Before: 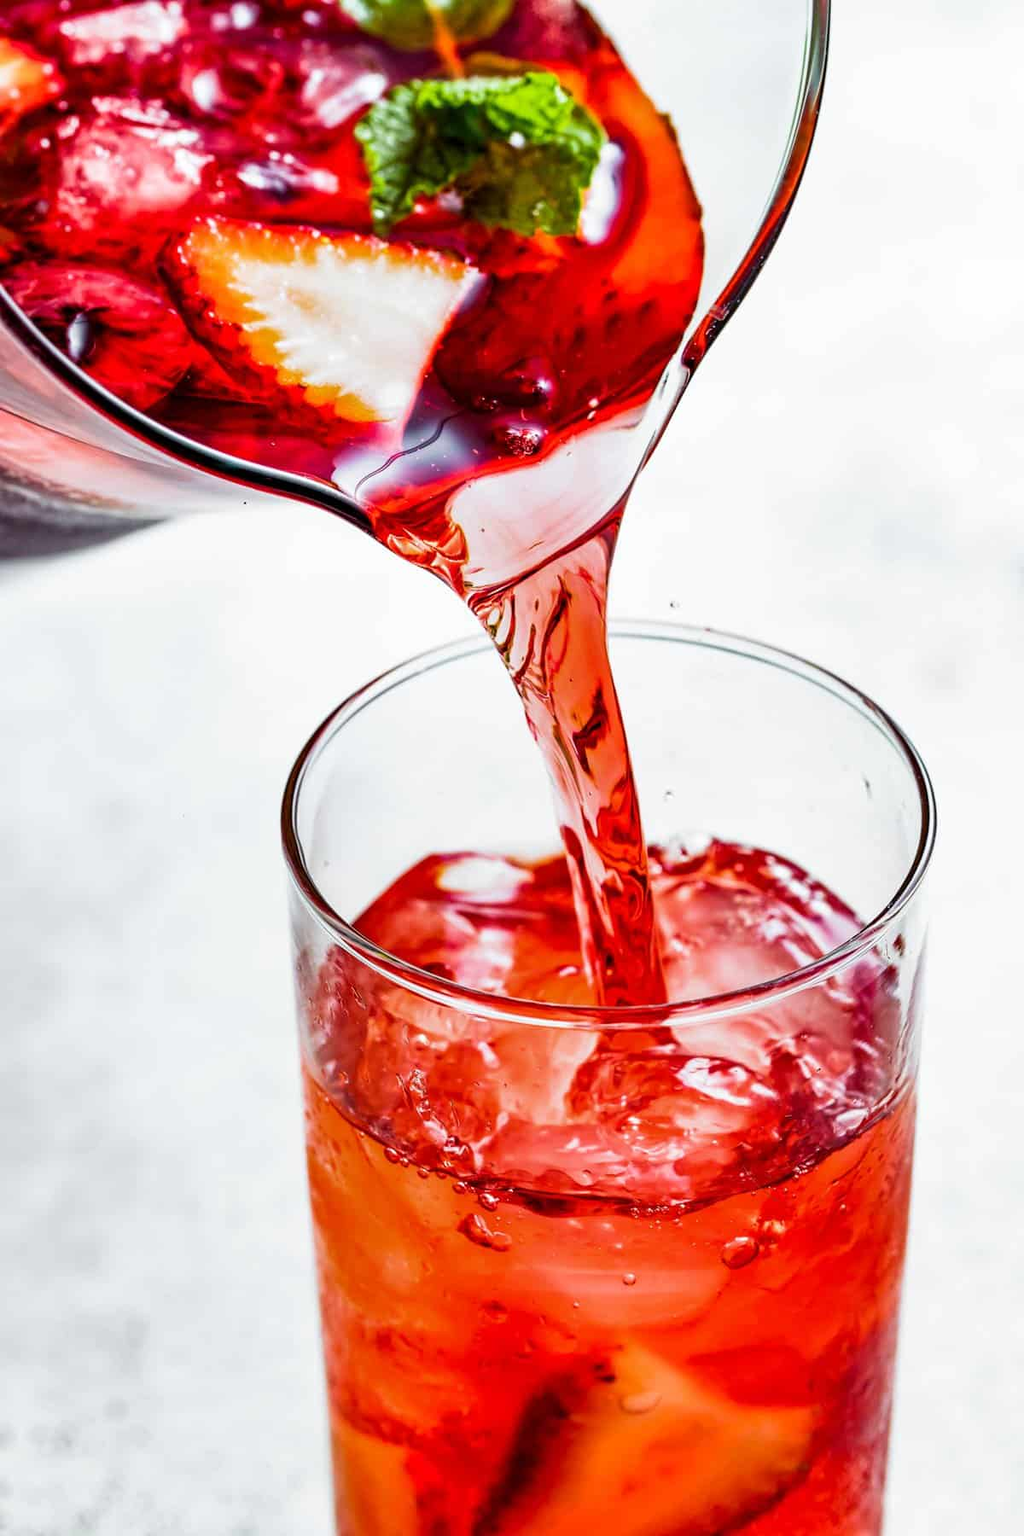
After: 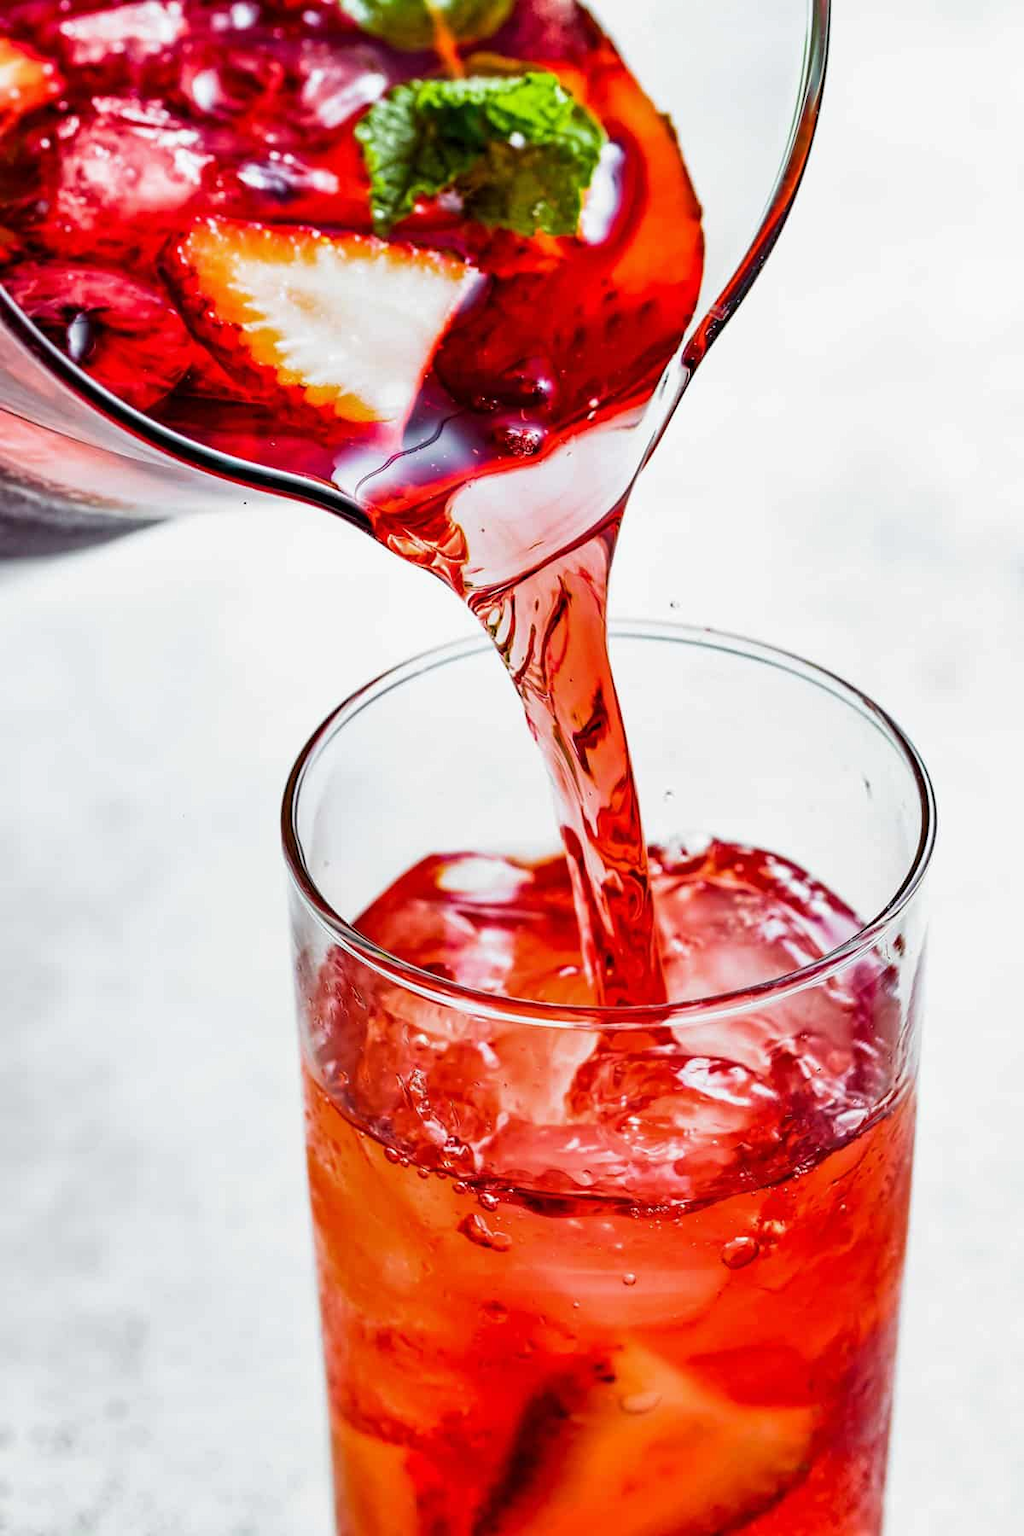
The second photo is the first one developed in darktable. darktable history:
exposure: exposure -0.062 EV, compensate exposure bias true, compensate highlight preservation false
